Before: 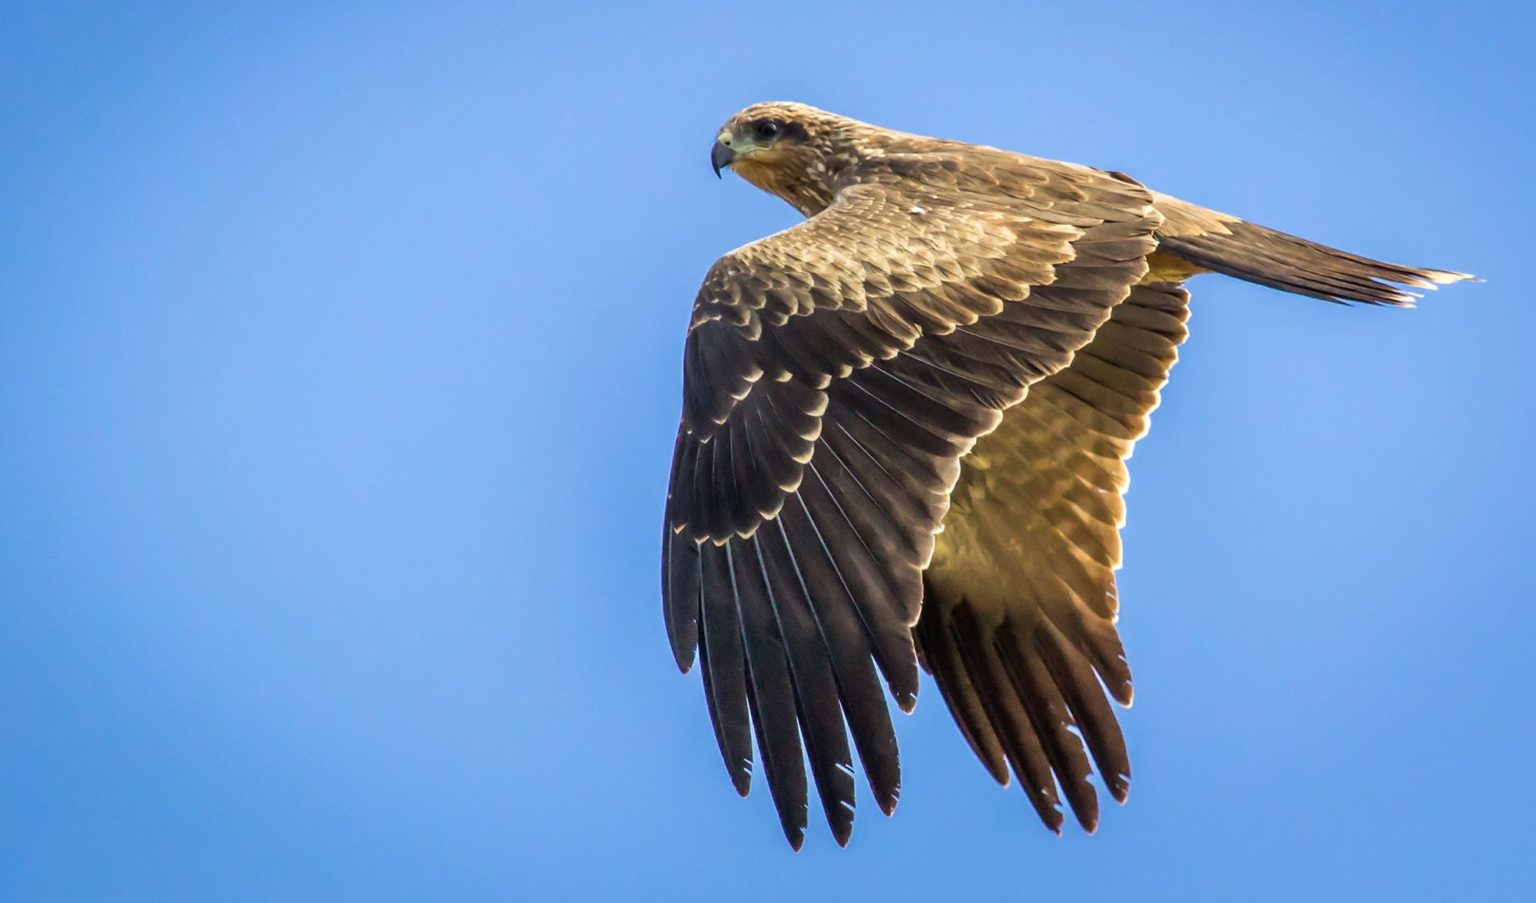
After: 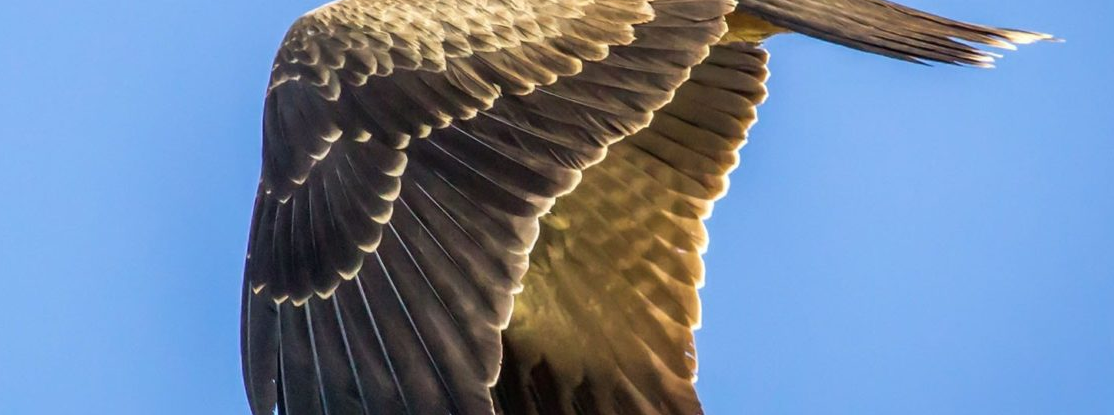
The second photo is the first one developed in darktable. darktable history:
crop and rotate: left 27.448%, top 26.6%, bottom 27.371%
